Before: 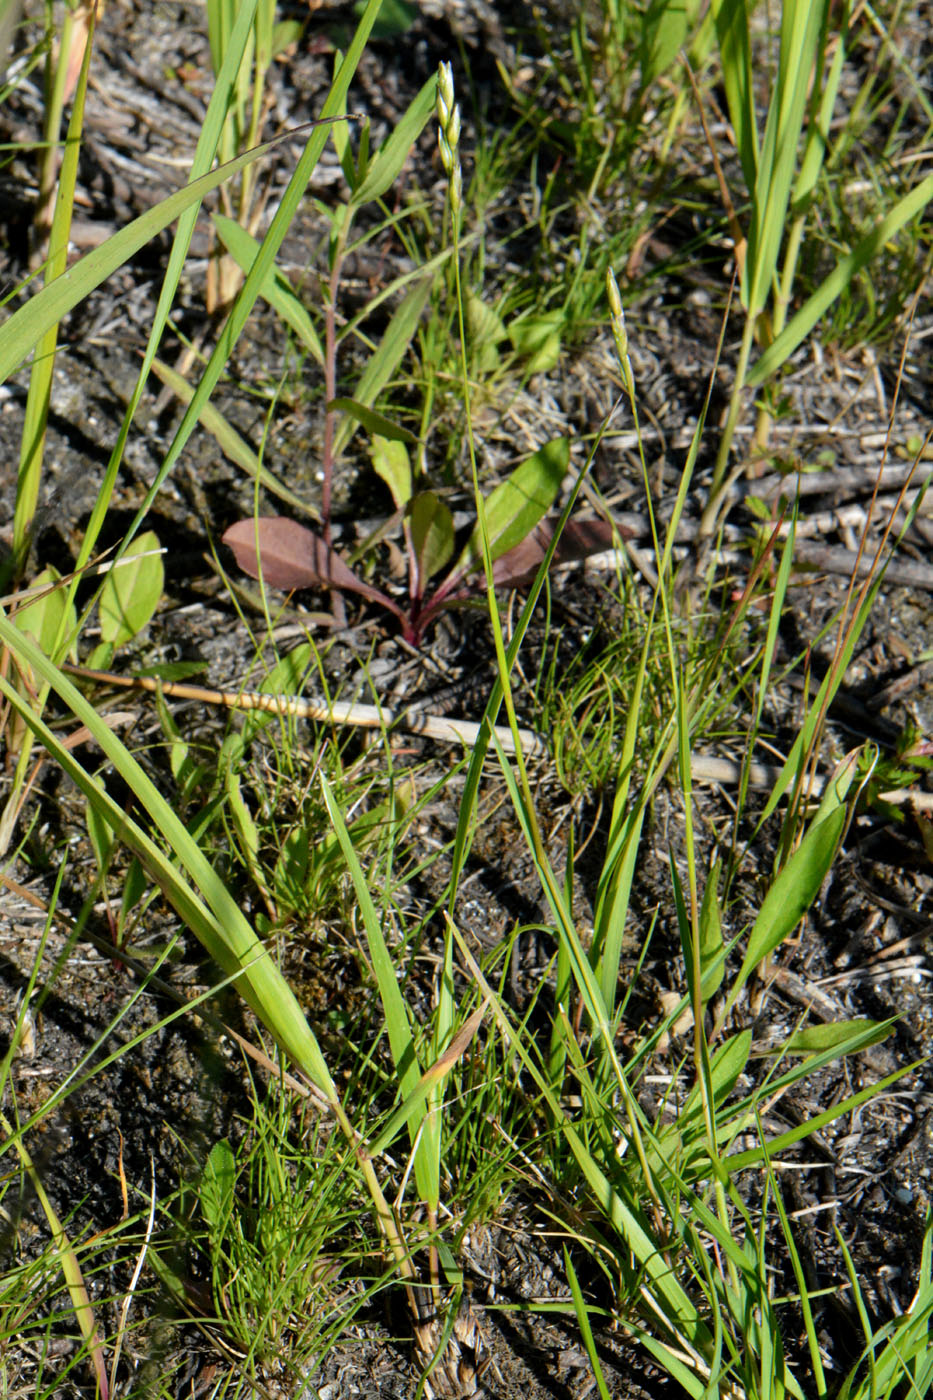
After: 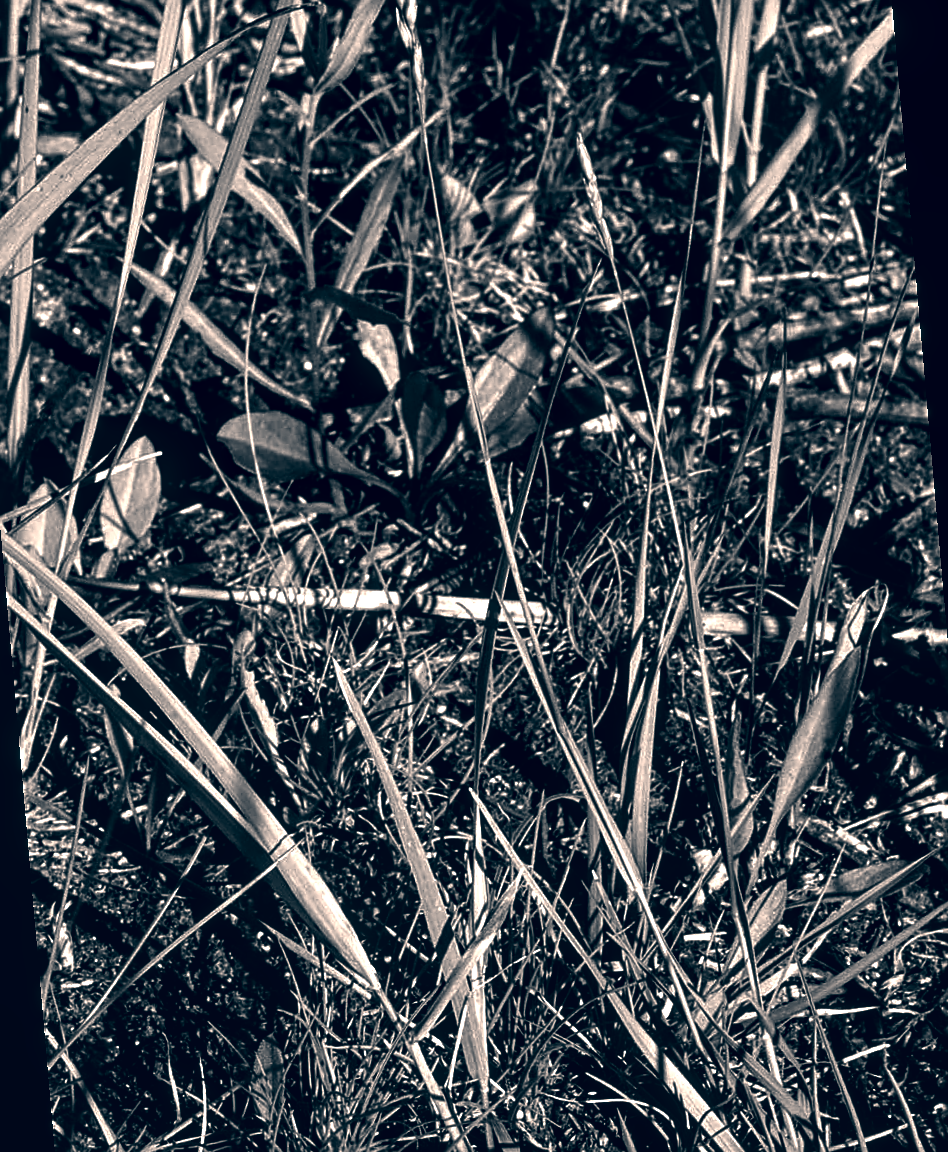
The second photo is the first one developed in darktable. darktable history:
rotate and perspective: rotation -5°, crop left 0.05, crop right 0.952, crop top 0.11, crop bottom 0.89
color correction: highlights a* 10.32, highlights b* 14.66, shadows a* -9.59, shadows b* -15.02
local contrast: detail 140%
contrast brightness saturation: contrast 0.02, brightness -1, saturation -1
exposure: black level correction 0, exposure 0.7 EV, compensate exposure bias true, compensate highlight preservation false
sharpen: on, module defaults
